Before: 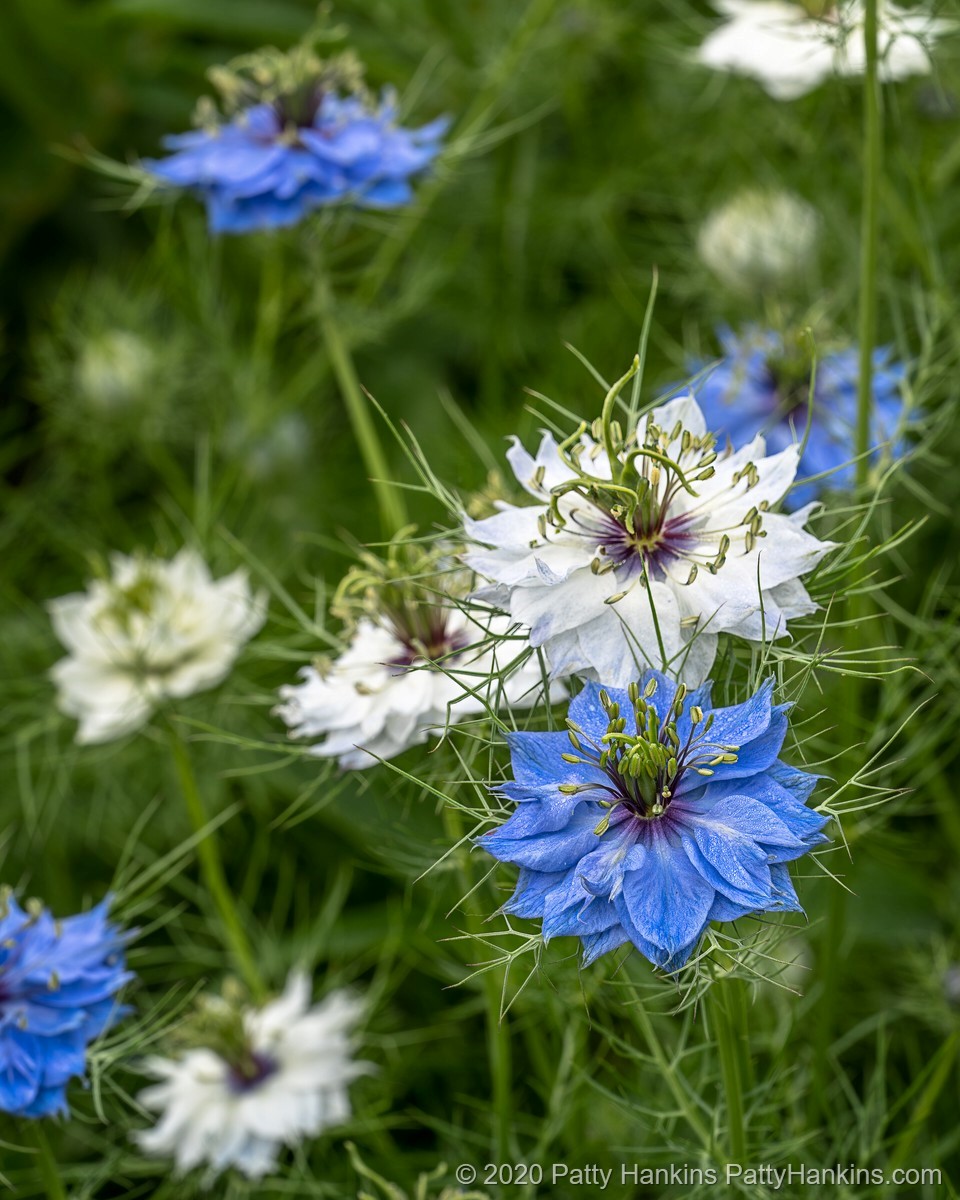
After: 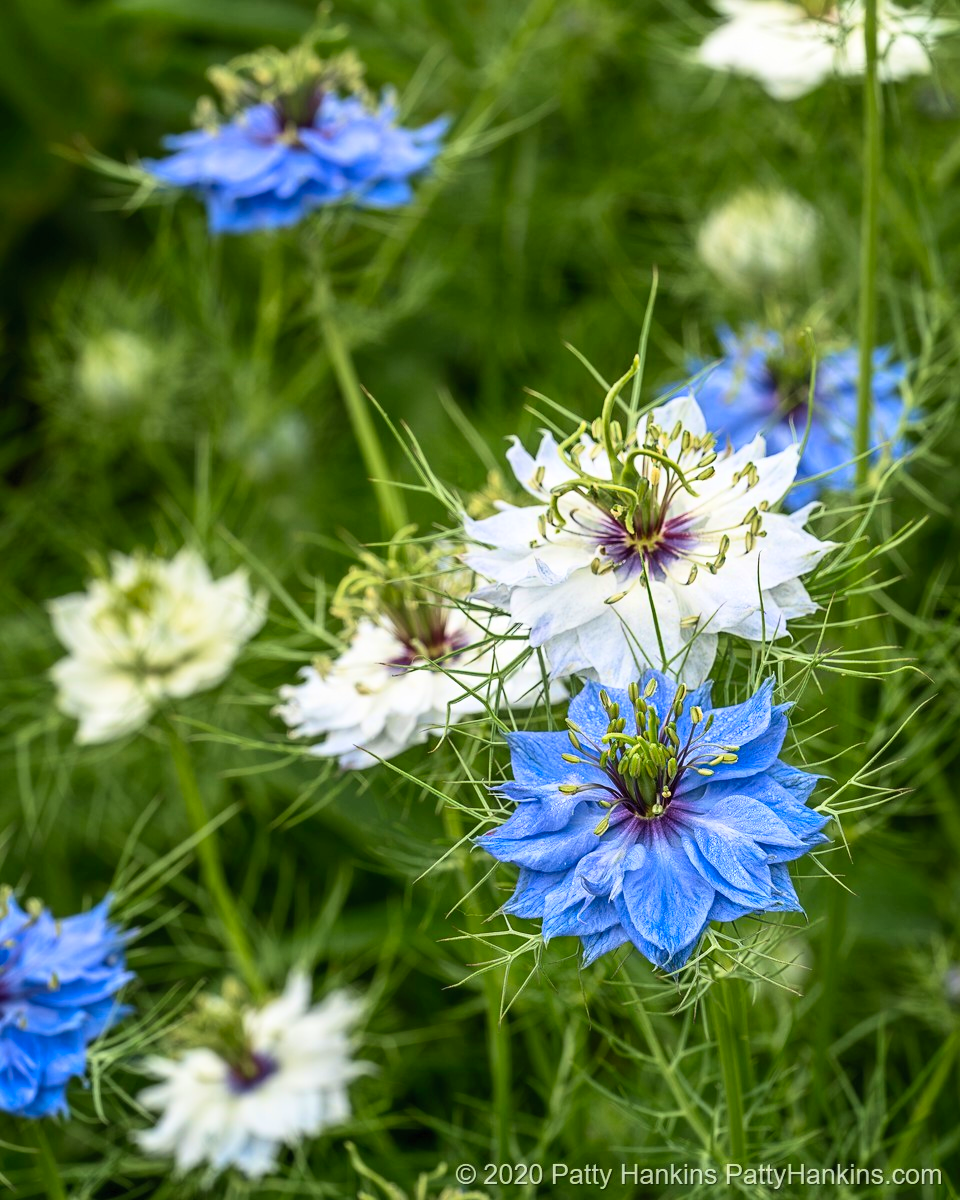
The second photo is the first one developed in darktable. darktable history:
contrast brightness saturation: contrast 0.203, brightness 0.156, saturation 0.228
velvia: on, module defaults
